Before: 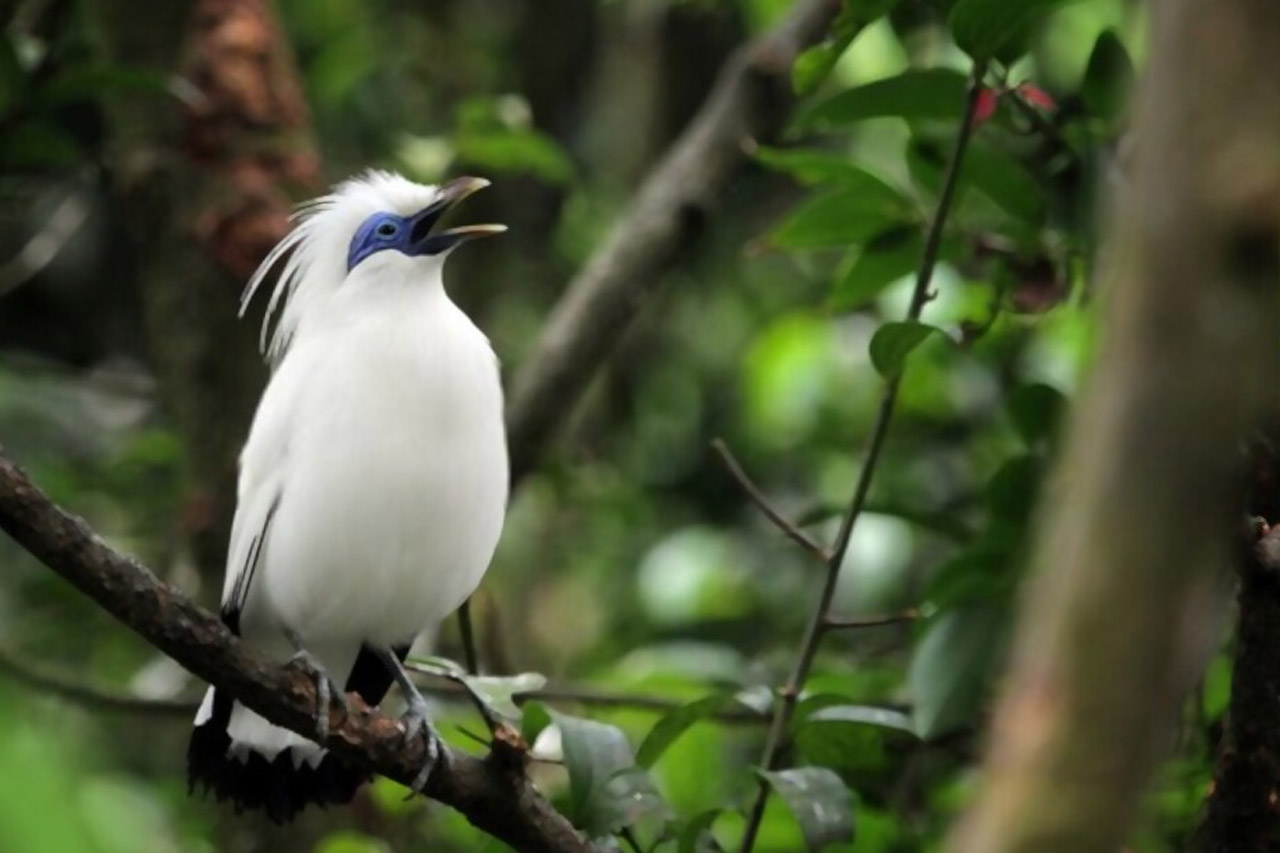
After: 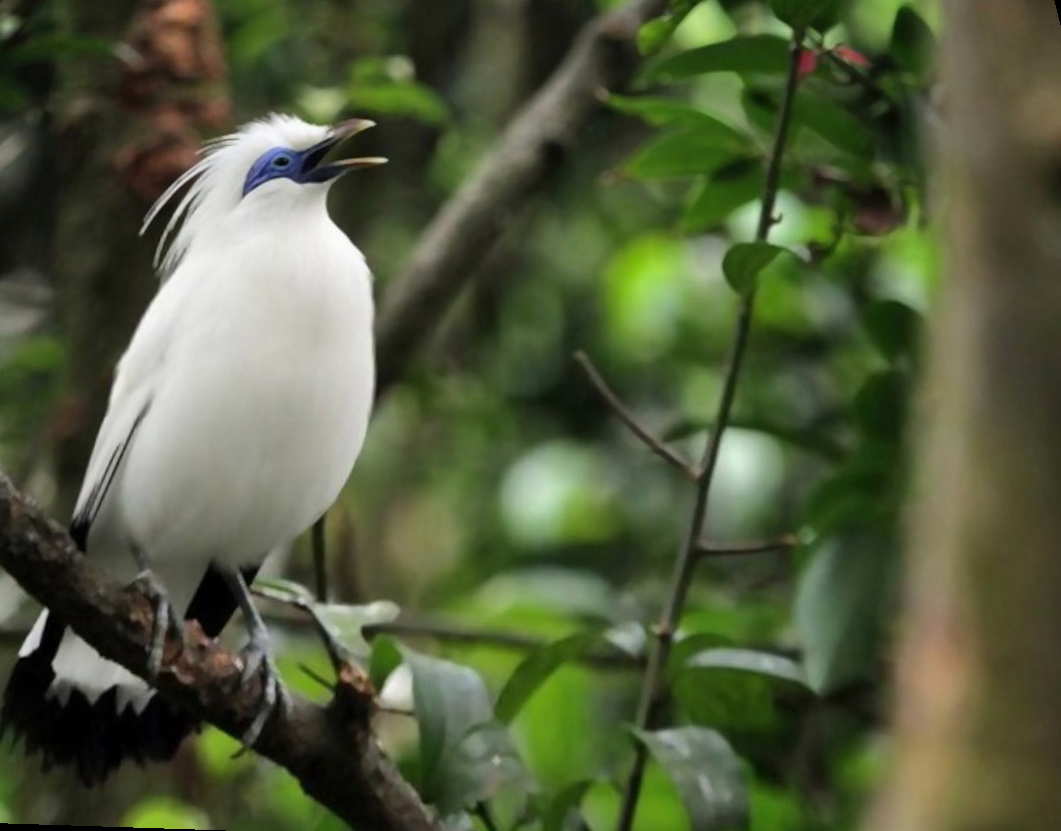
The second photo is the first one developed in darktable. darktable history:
rotate and perspective: rotation 0.72°, lens shift (vertical) -0.352, lens shift (horizontal) -0.051, crop left 0.152, crop right 0.859, crop top 0.019, crop bottom 0.964
shadows and highlights: shadows 43.71, white point adjustment -1.46, soften with gaussian
